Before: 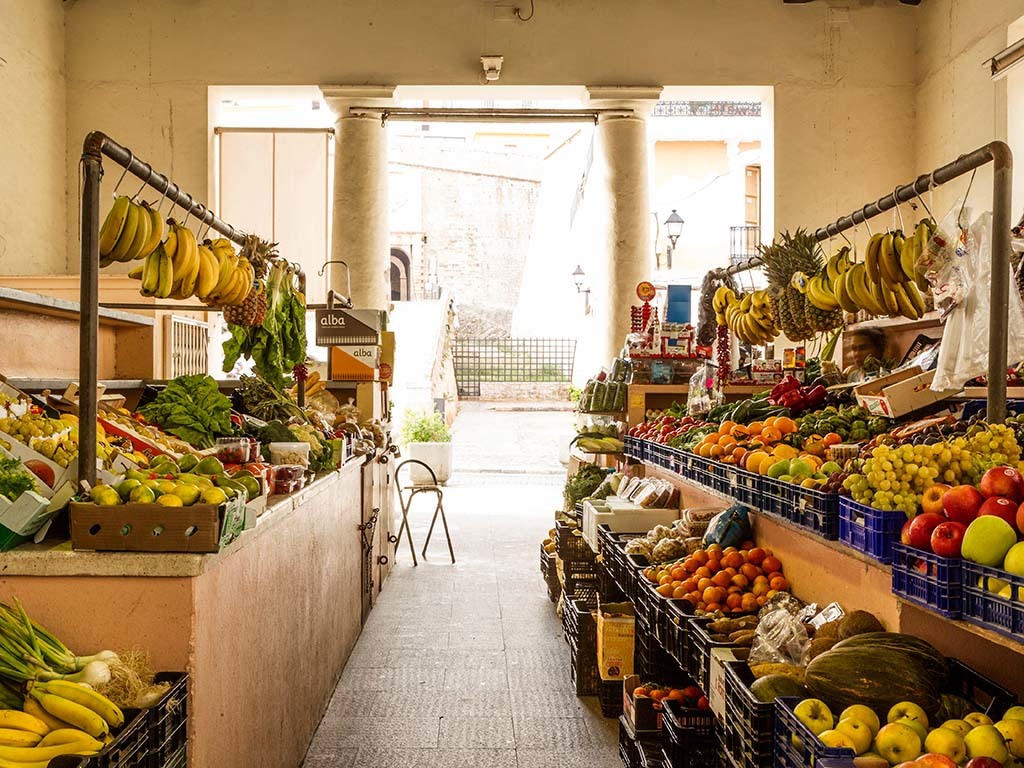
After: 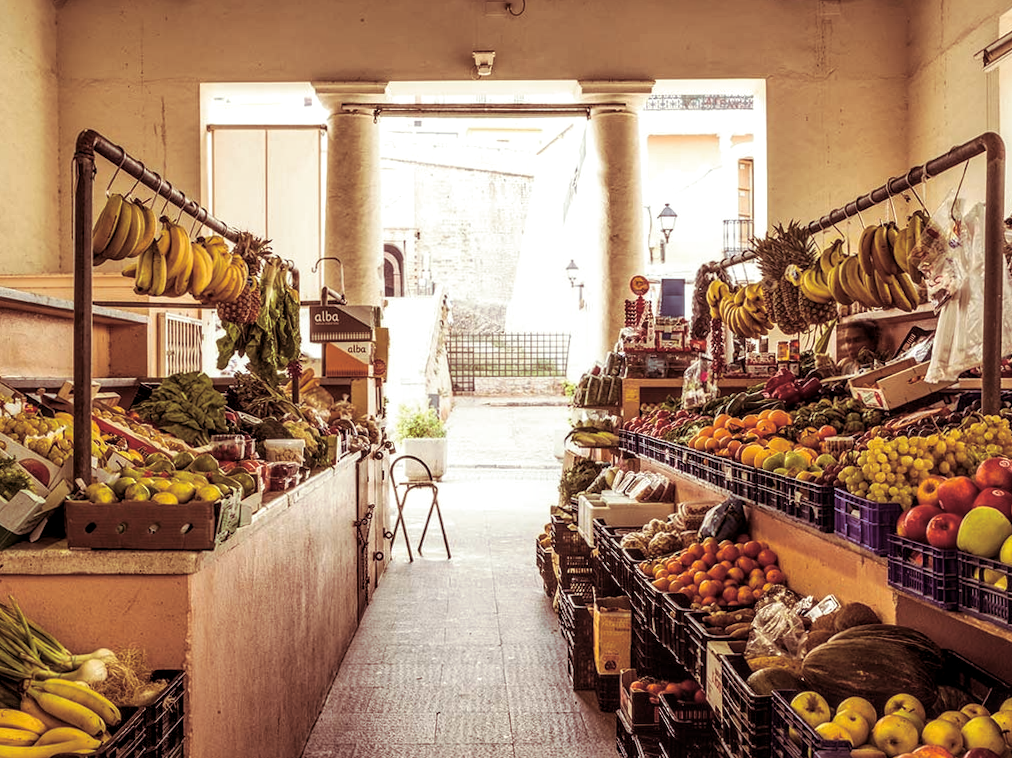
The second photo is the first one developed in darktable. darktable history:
local contrast: on, module defaults
split-toning: on, module defaults
rotate and perspective: rotation -0.45°, automatic cropping original format, crop left 0.008, crop right 0.992, crop top 0.012, crop bottom 0.988
